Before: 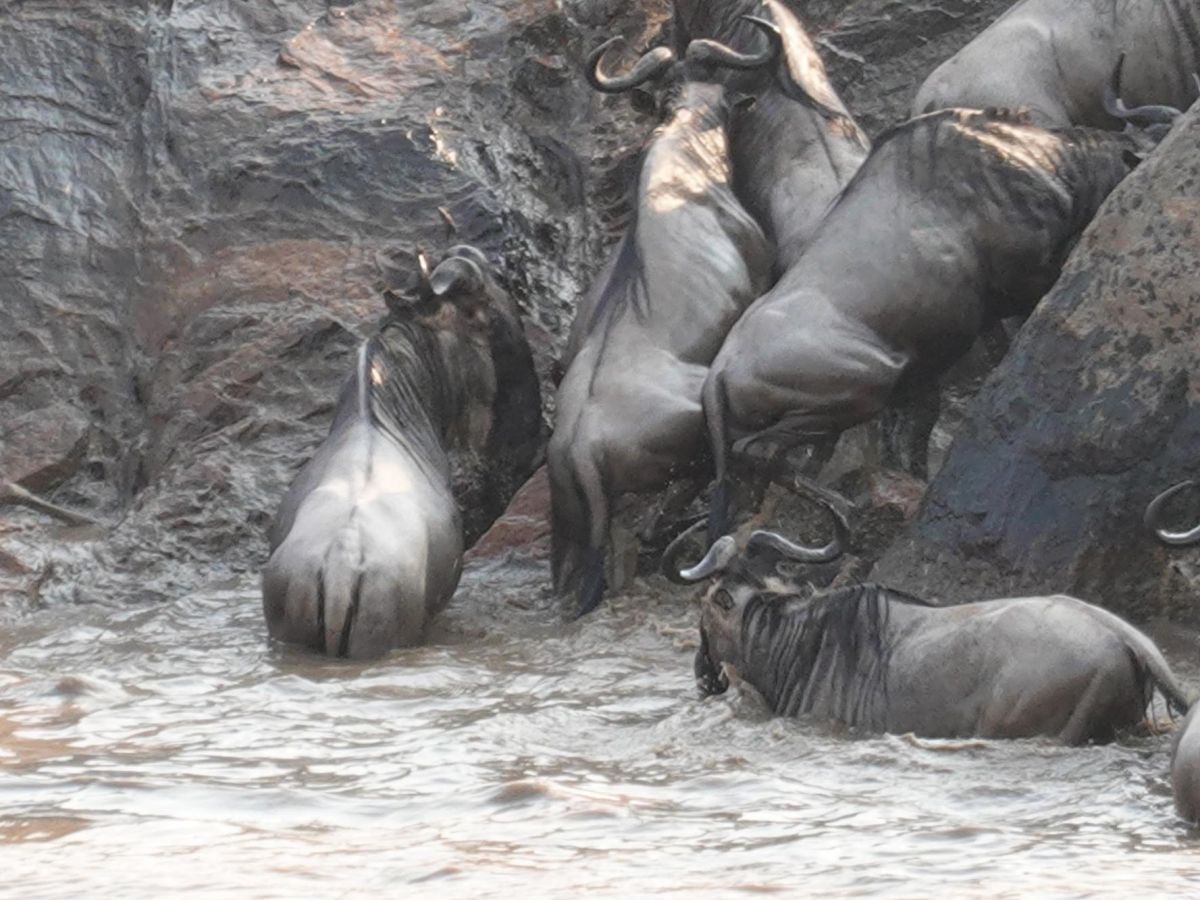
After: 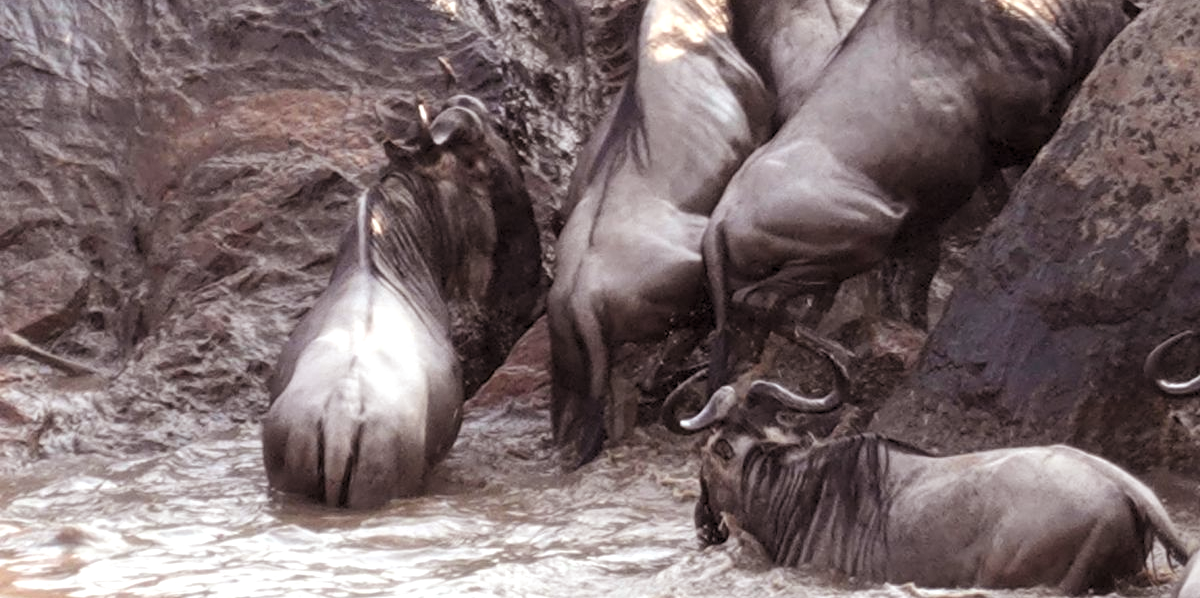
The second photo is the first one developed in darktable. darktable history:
levels: mode automatic, black 0.023%, white 99.97%, levels [0.062, 0.494, 0.925]
crop: top 16.727%, bottom 16.727%
exposure: black level correction 0.011, compensate highlight preservation false
rgb levels: mode RGB, independent channels, levels [[0, 0.474, 1], [0, 0.5, 1], [0, 0.5, 1]]
tone equalizer: -8 EV -0.417 EV, -7 EV -0.389 EV, -6 EV -0.333 EV, -5 EV -0.222 EV, -3 EV 0.222 EV, -2 EV 0.333 EV, -1 EV 0.389 EV, +0 EV 0.417 EV, edges refinement/feathering 500, mask exposure compensation -1.57 EV, preserve details no
